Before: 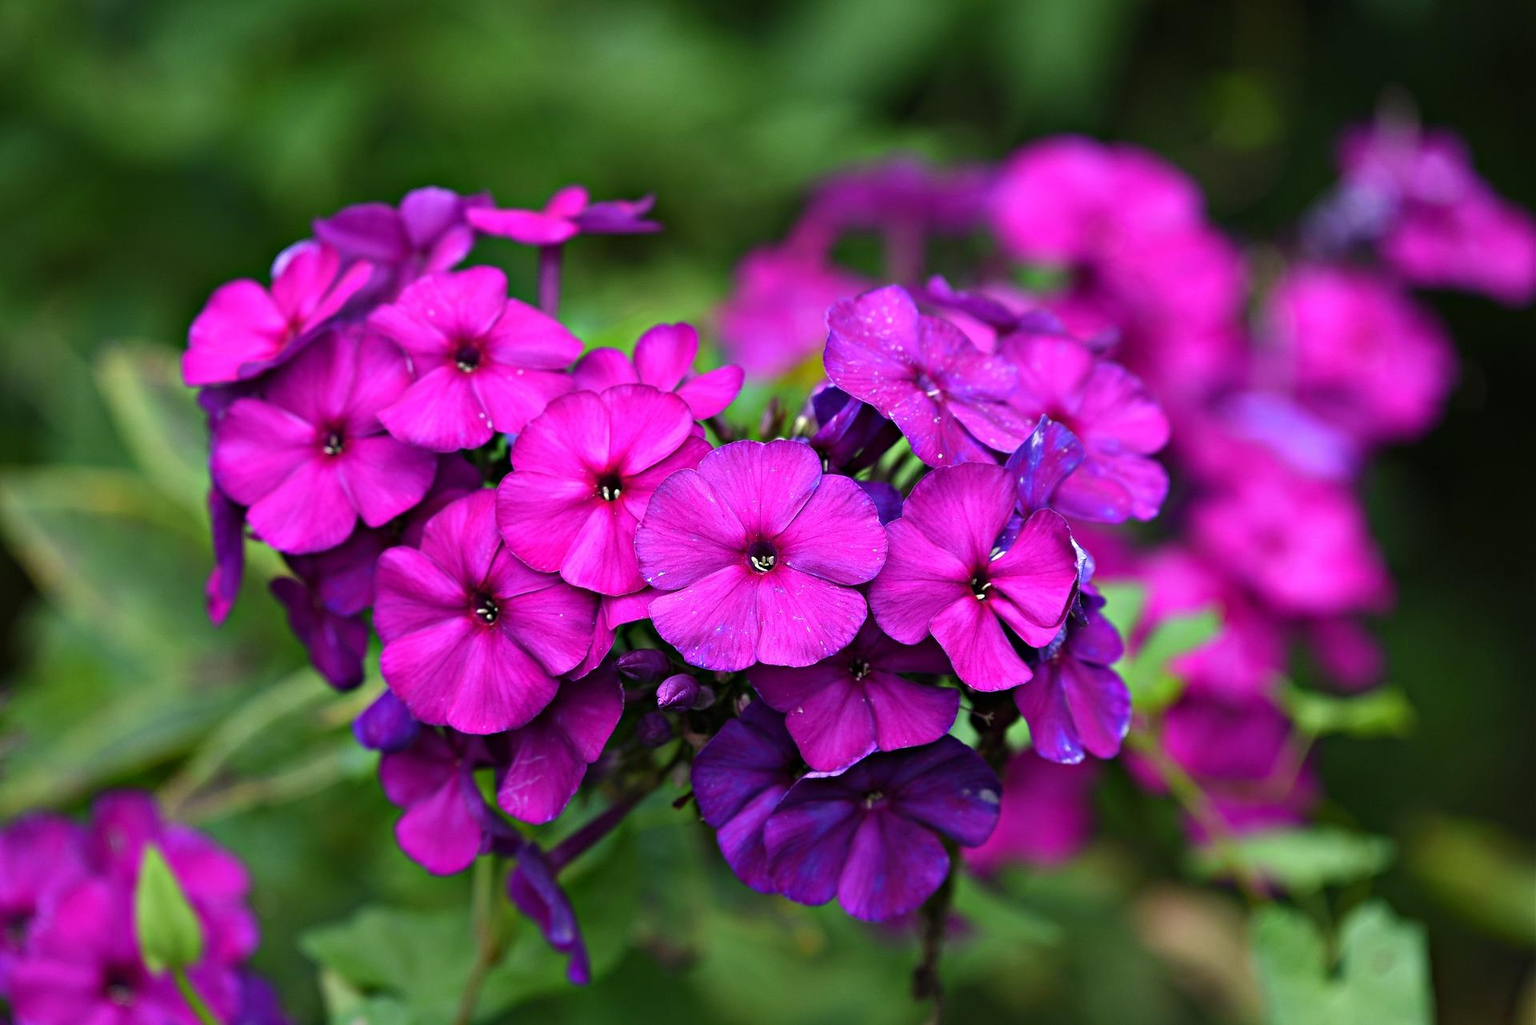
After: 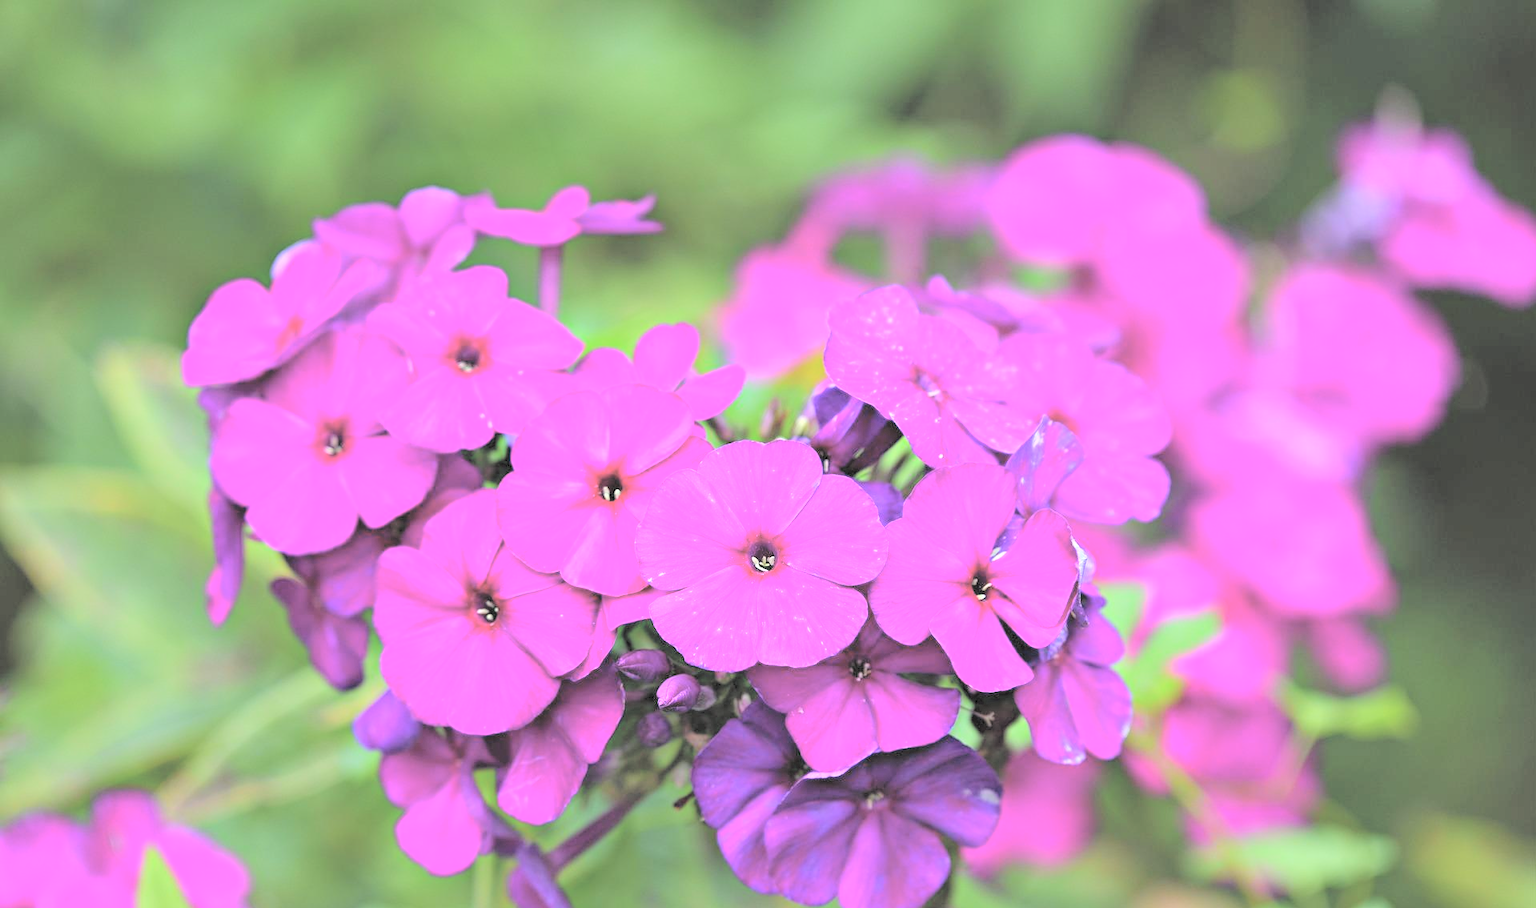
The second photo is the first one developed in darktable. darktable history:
contrast brightness saturation: brightness 0.993
crop and rotate: top 0%, bottom 11.39%
